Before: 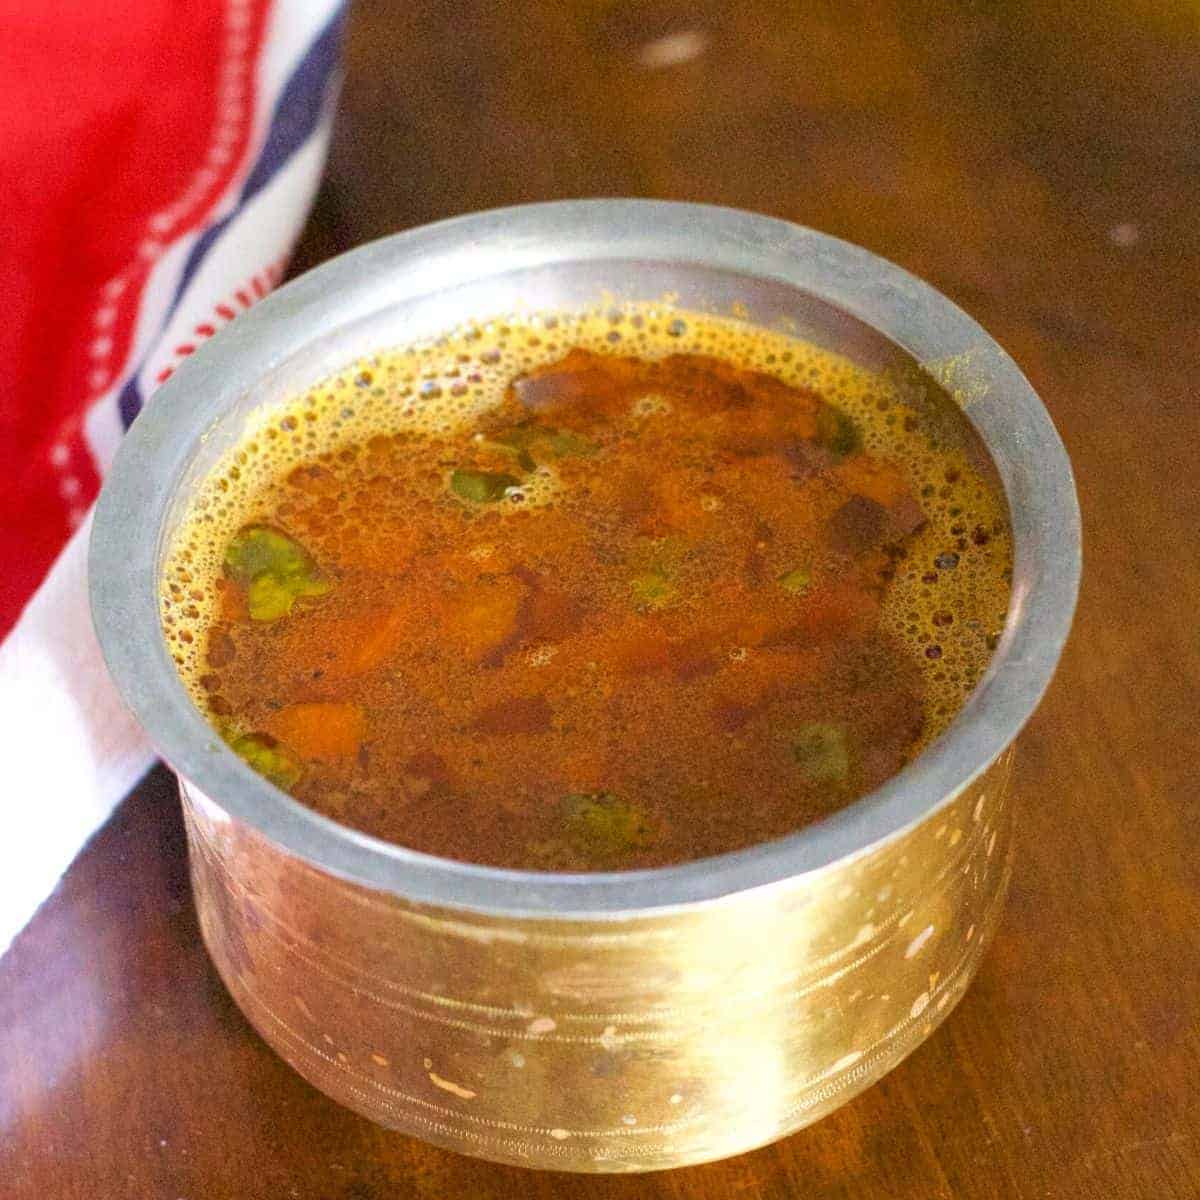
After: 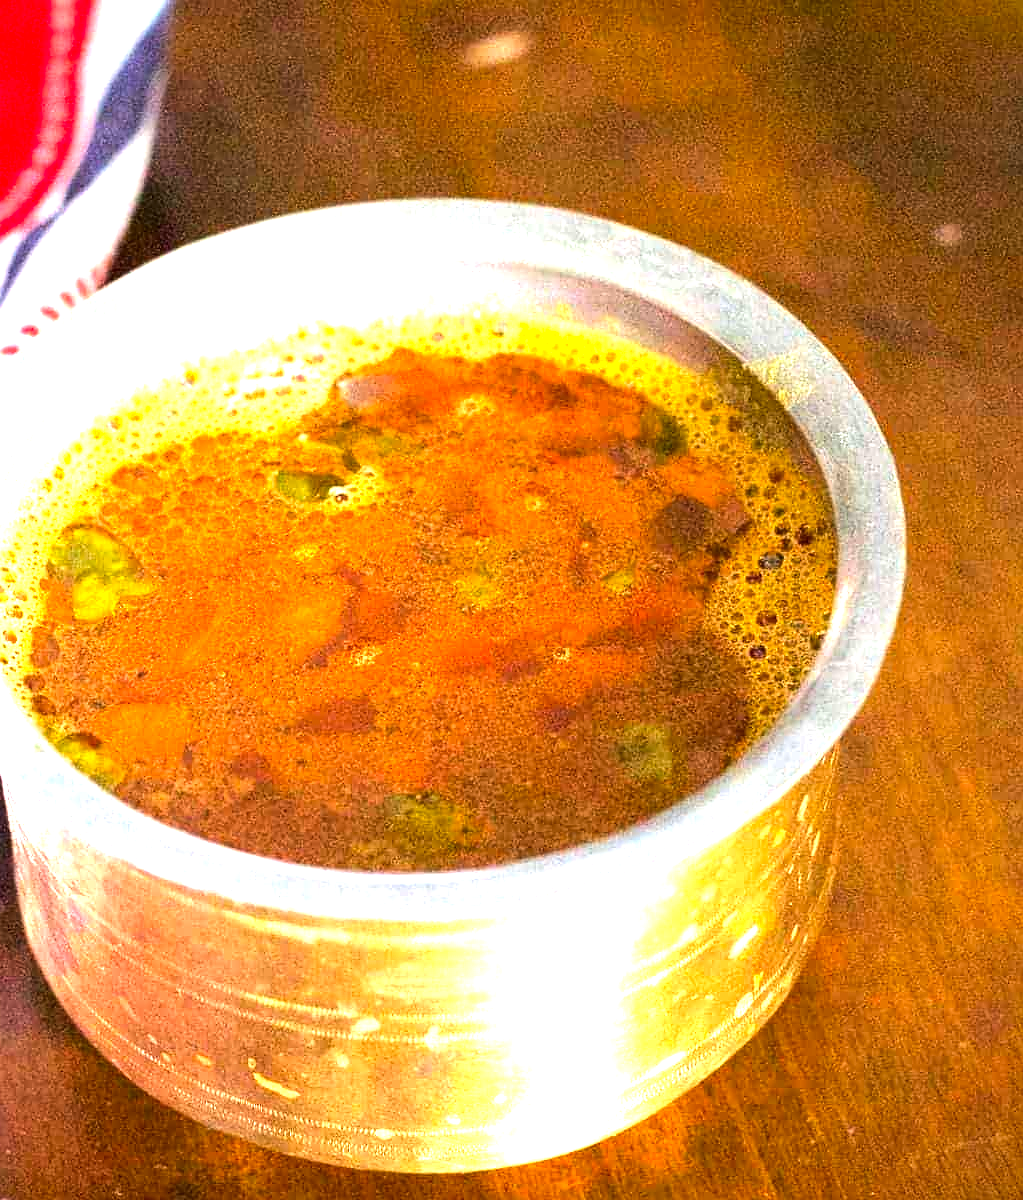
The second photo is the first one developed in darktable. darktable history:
sharpen: radius 1.019
vignetting: fall-off start 91.46%, brightness -0.604, saturation -0.001
tone equalizer: -8 EV -0.766 EV, -7 EV -0.699 EV, -6 EV -0.597 EV, -5 EV -0.419 EV, -3 EV 0.375 EV, -2 EV 0.6 EV, -1 EV 0.677 EV, +0 EV 0.743 EV, edges refinement/feathering 500, mask exposure compensation -1.57 EV, preserve details no
exposure: black level correction 0, exposure 0.891 EV, compensate highlight preservation false
crop and rotate: left 14.706%
contrast brightness saturation: saturation 0.184
